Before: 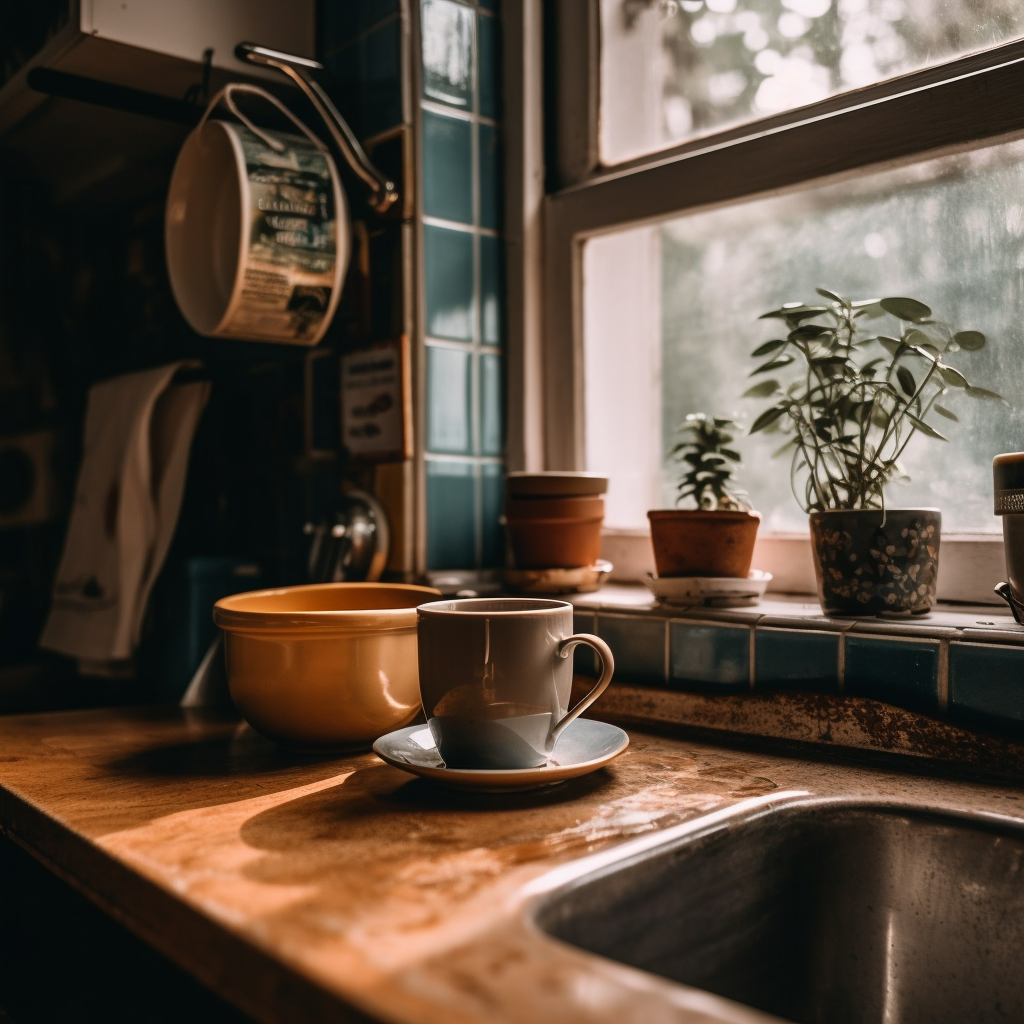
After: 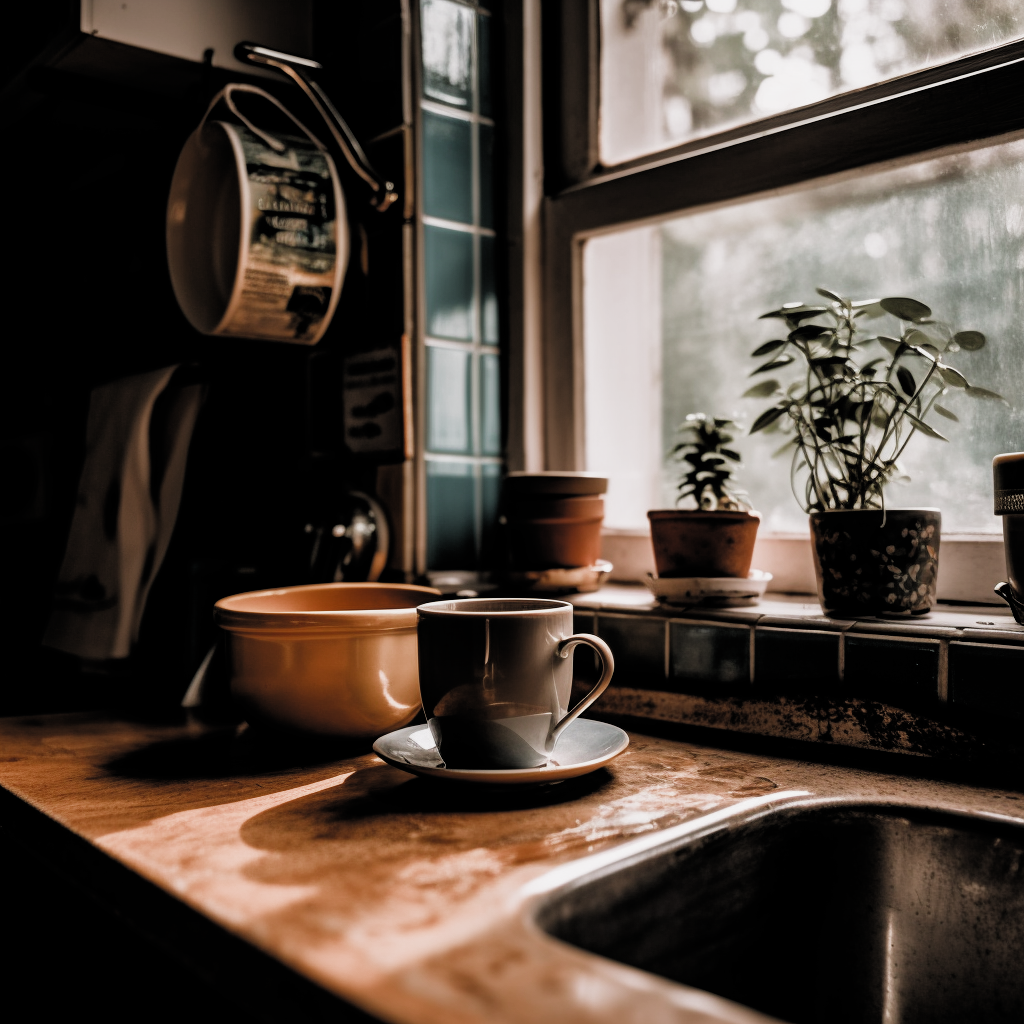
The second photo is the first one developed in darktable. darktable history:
filmic rgb: black relative exposure -4.9 EV, white relative exposure 2.83 EV, threshold 3.06 EV, hardness 3.69, color science v4 (2020), enable highlight reconstruction true
